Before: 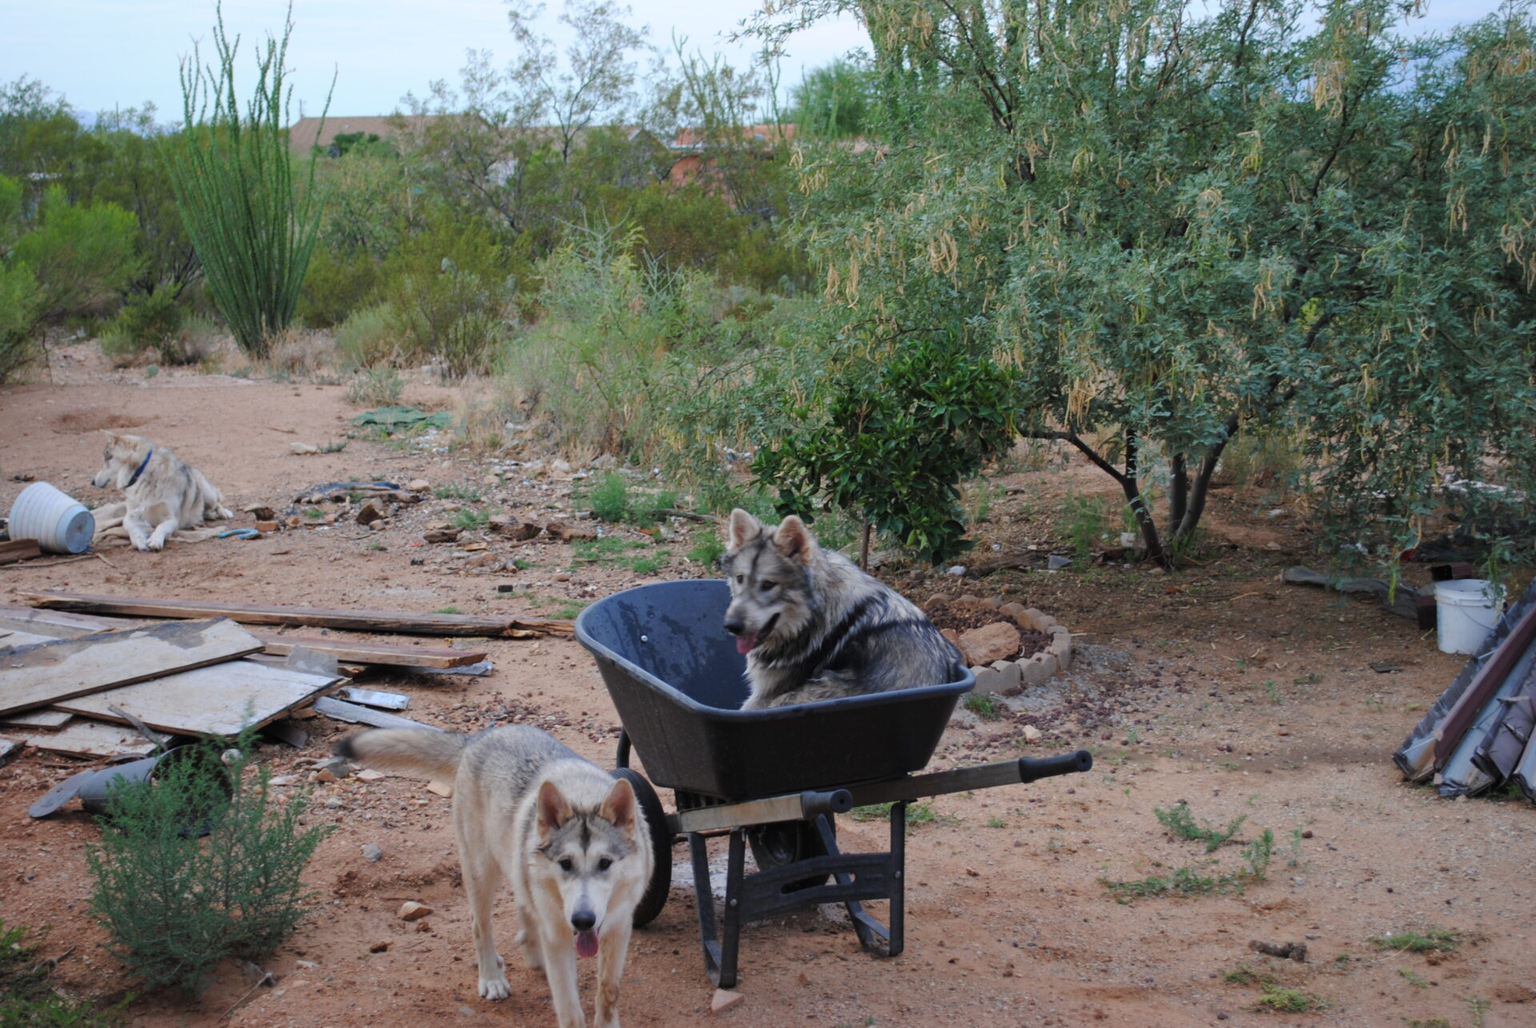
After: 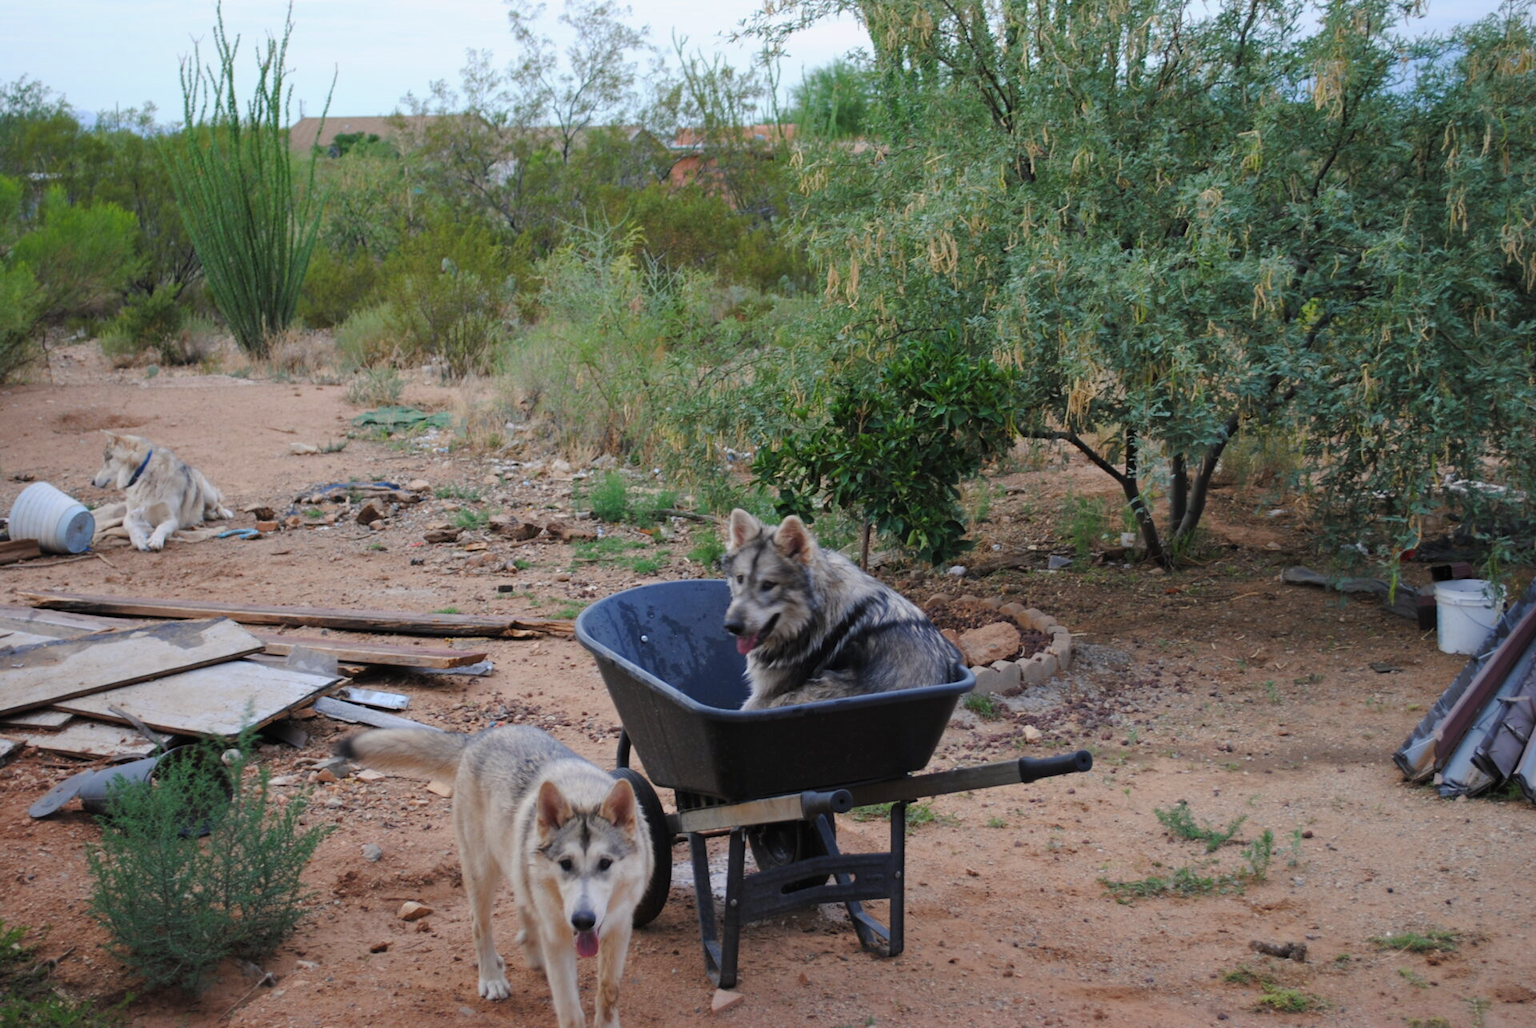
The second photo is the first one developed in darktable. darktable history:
color correction: highlights a* 0.963, highlights b* 2.77, saturation 1.06
